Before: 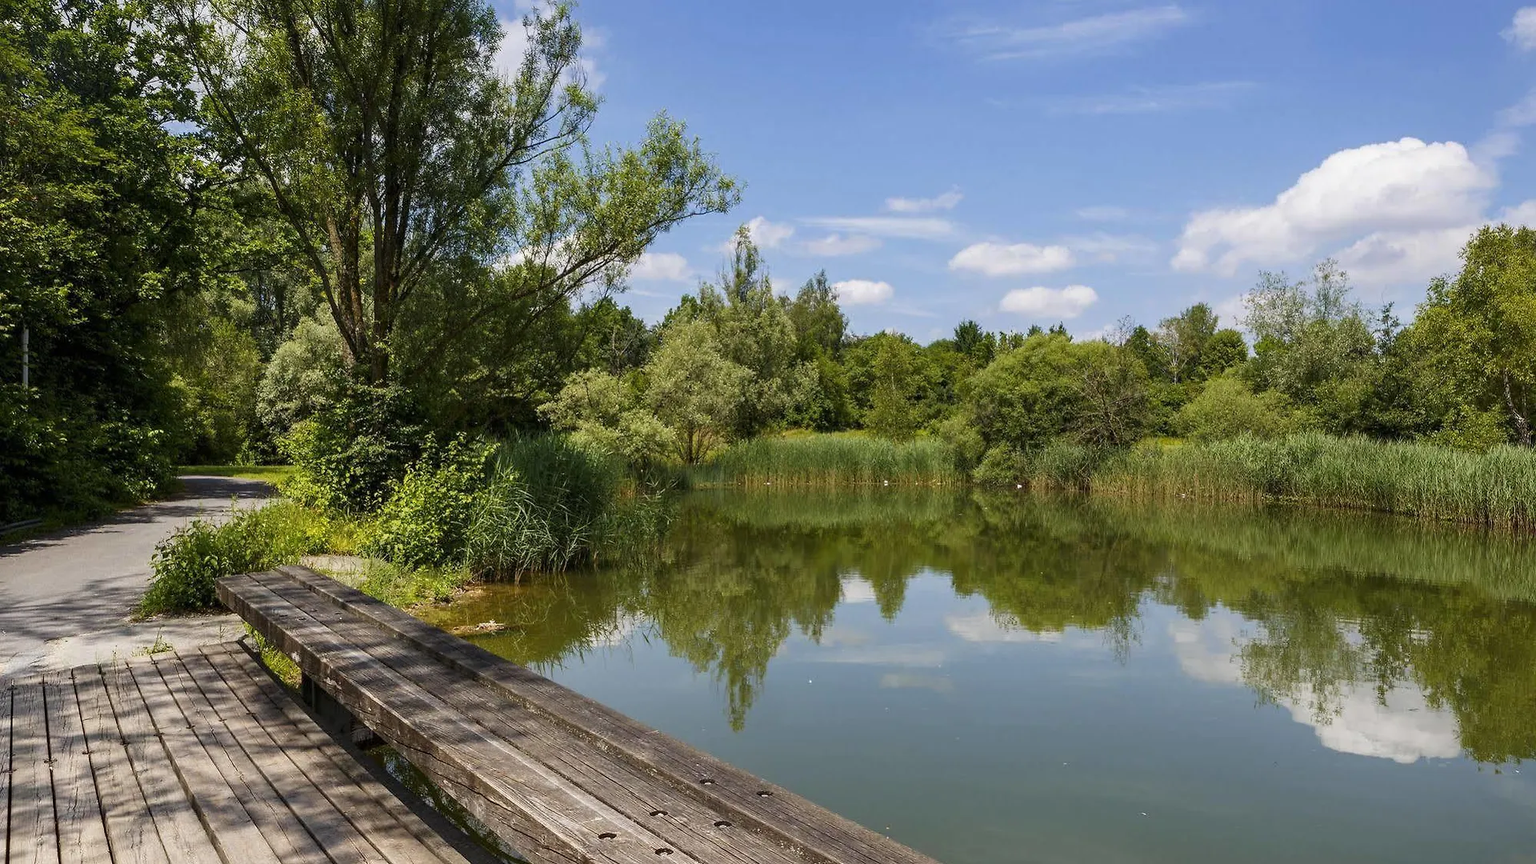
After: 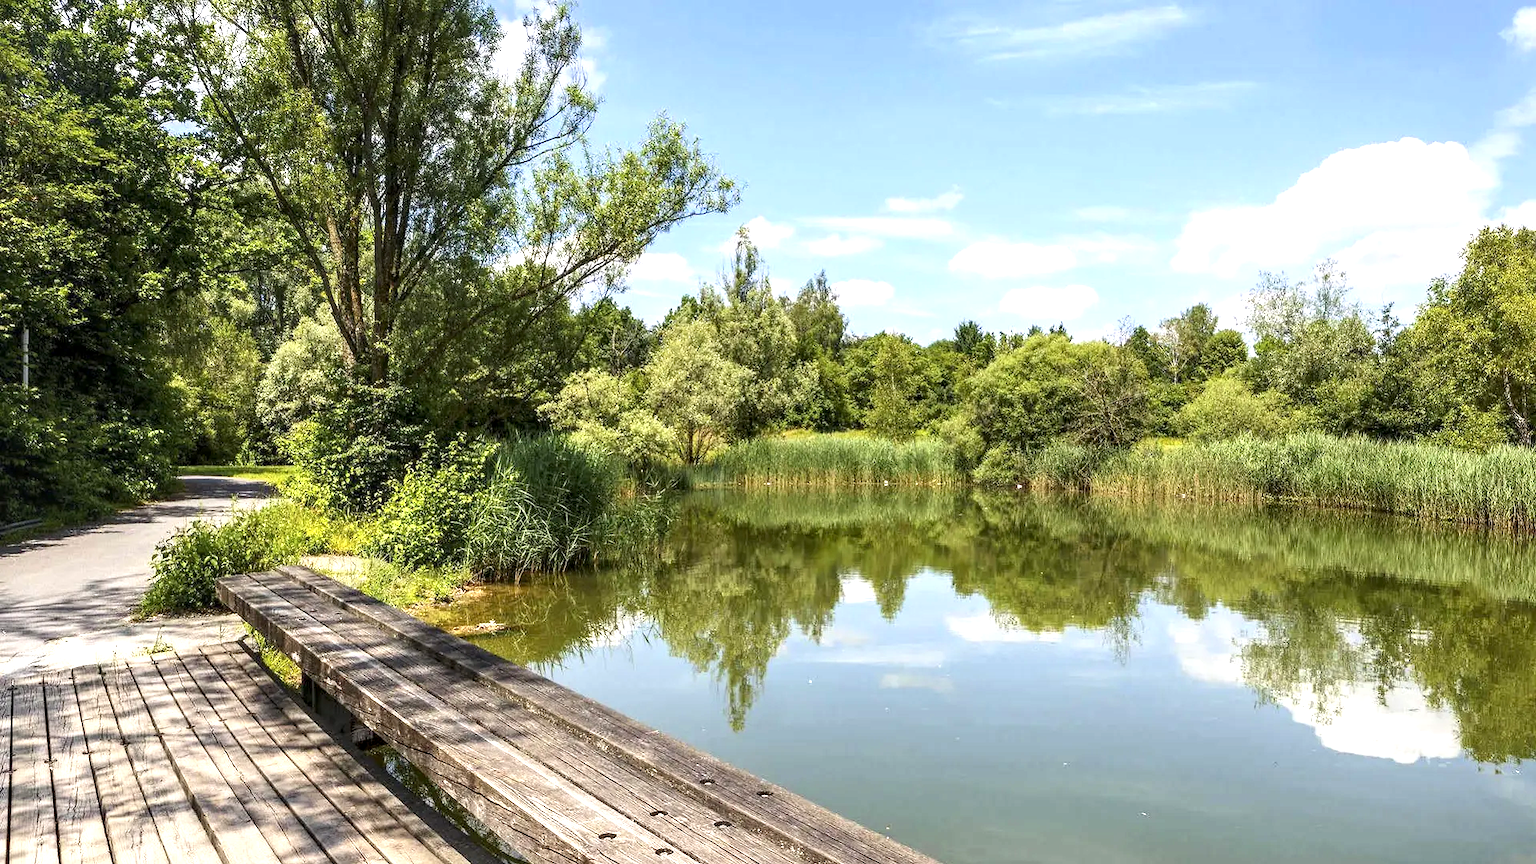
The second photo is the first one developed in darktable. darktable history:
local contrast: detail 130%
contrast brightness saturation: contrast 0.151, brightness 0.05
exposure: exposure 1 EV, compensate highlight preservation false
